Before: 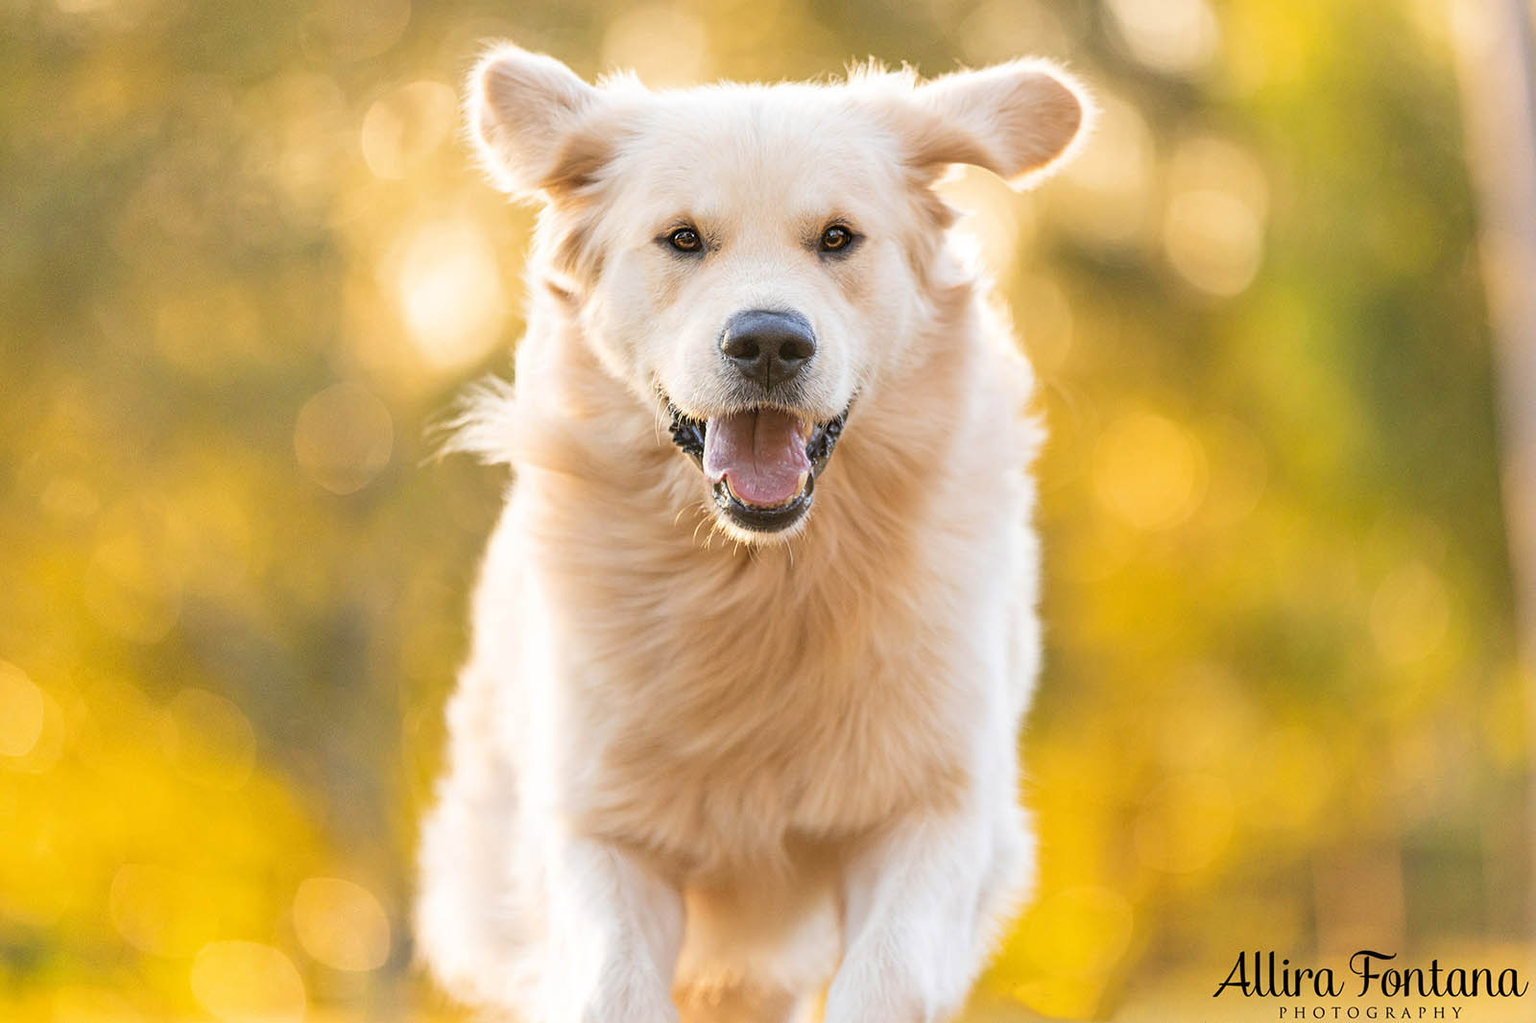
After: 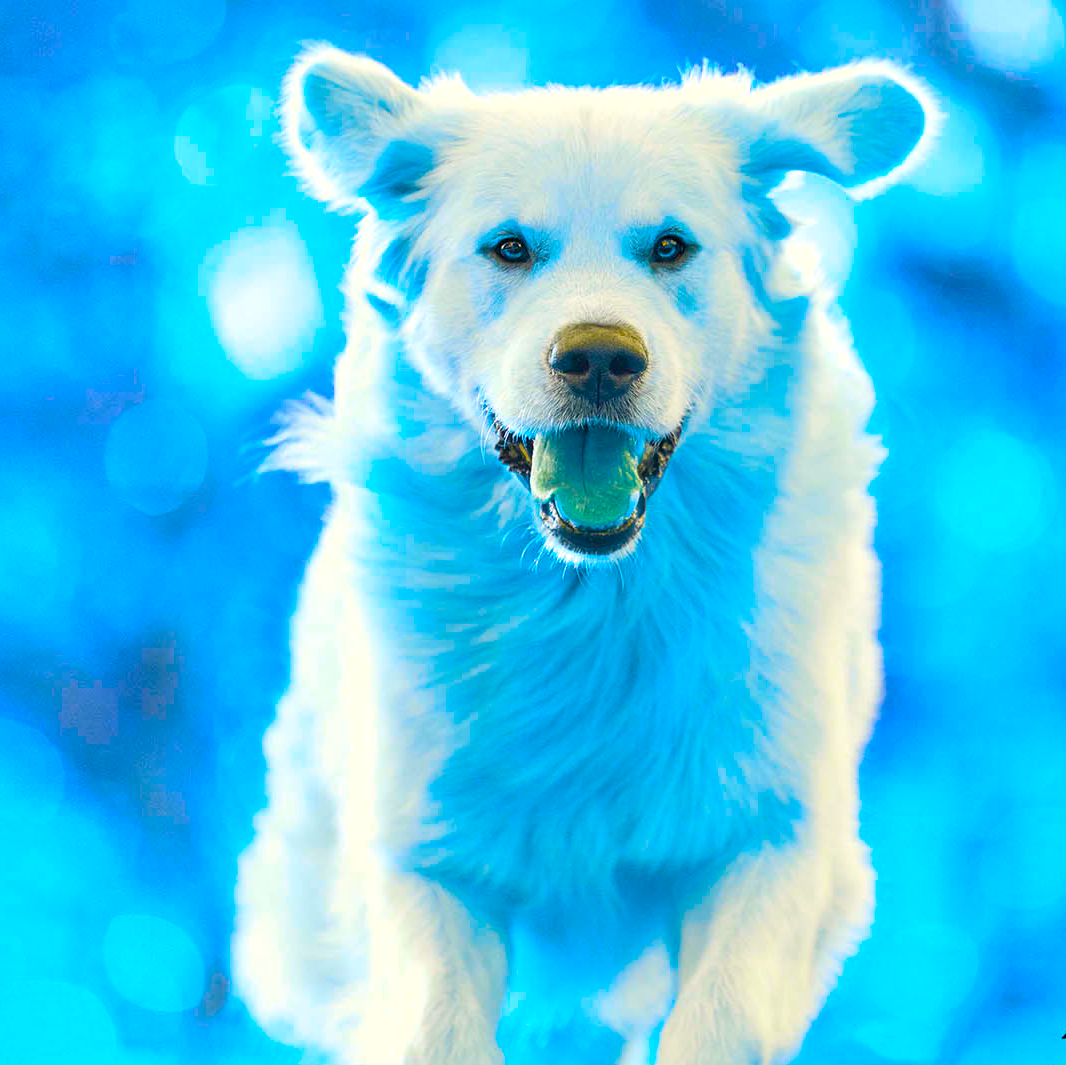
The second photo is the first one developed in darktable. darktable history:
tone equalizer: on, module defaults
local contrast: mode bilateral grid, contrast 20, coarseness 50, detail 120%, midtone range 0.2
crop and rotate: left 12.648%, right 20.685%
contrast brightness saturation: saturation 0.5
color correction: highlights a* -4.28, highlights b* 6.53
white balance: red 0.982, blue 1.018
color balance rgb: hue shift 180°, global vibrance 50%, contrast 0.32%
